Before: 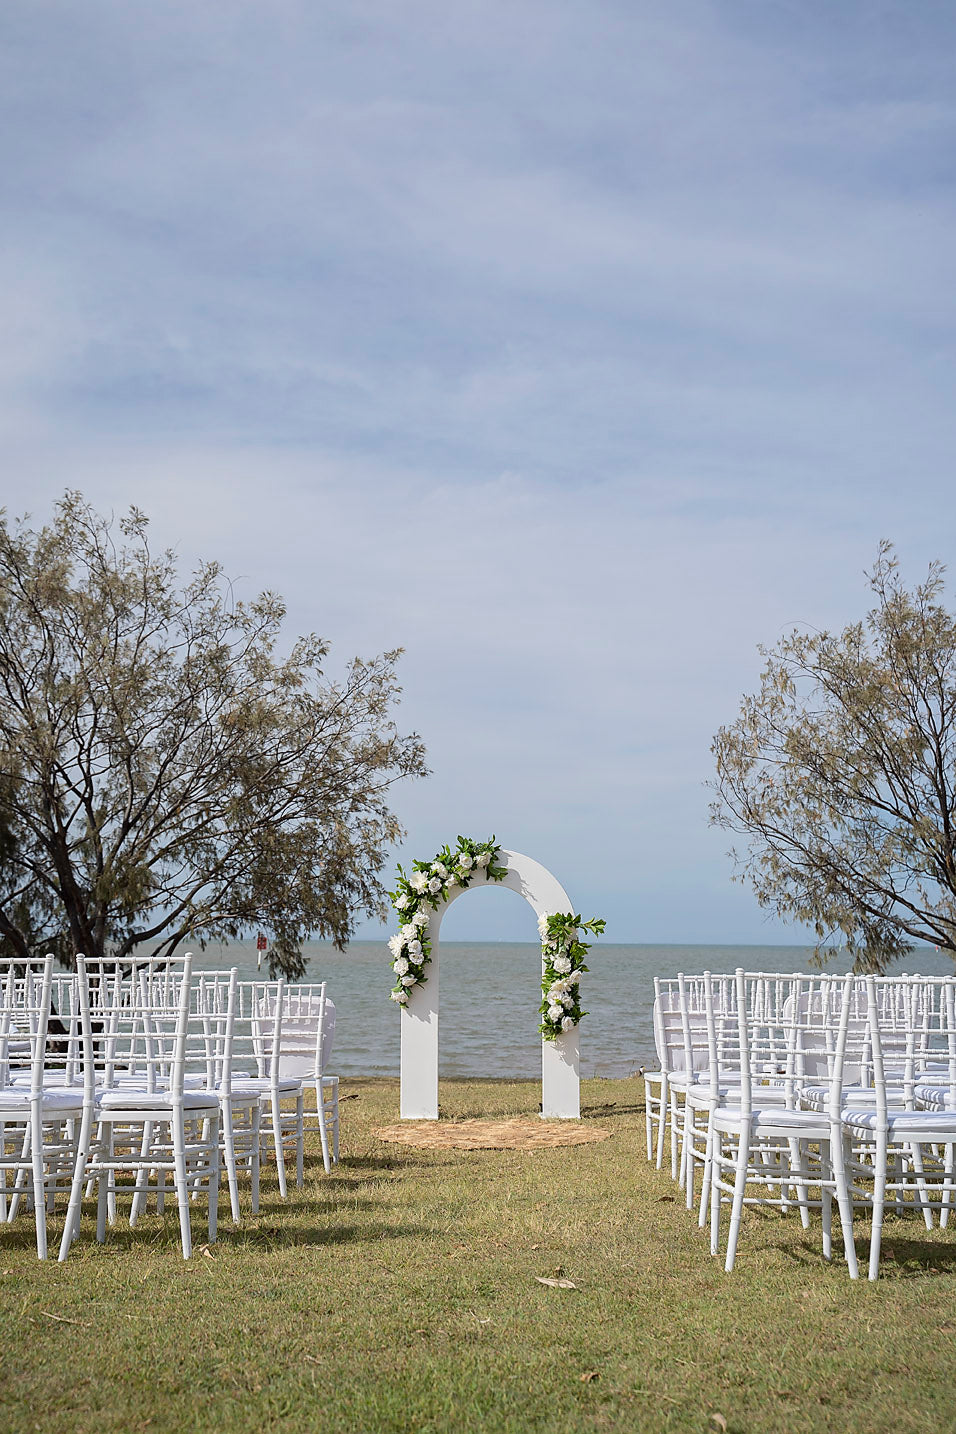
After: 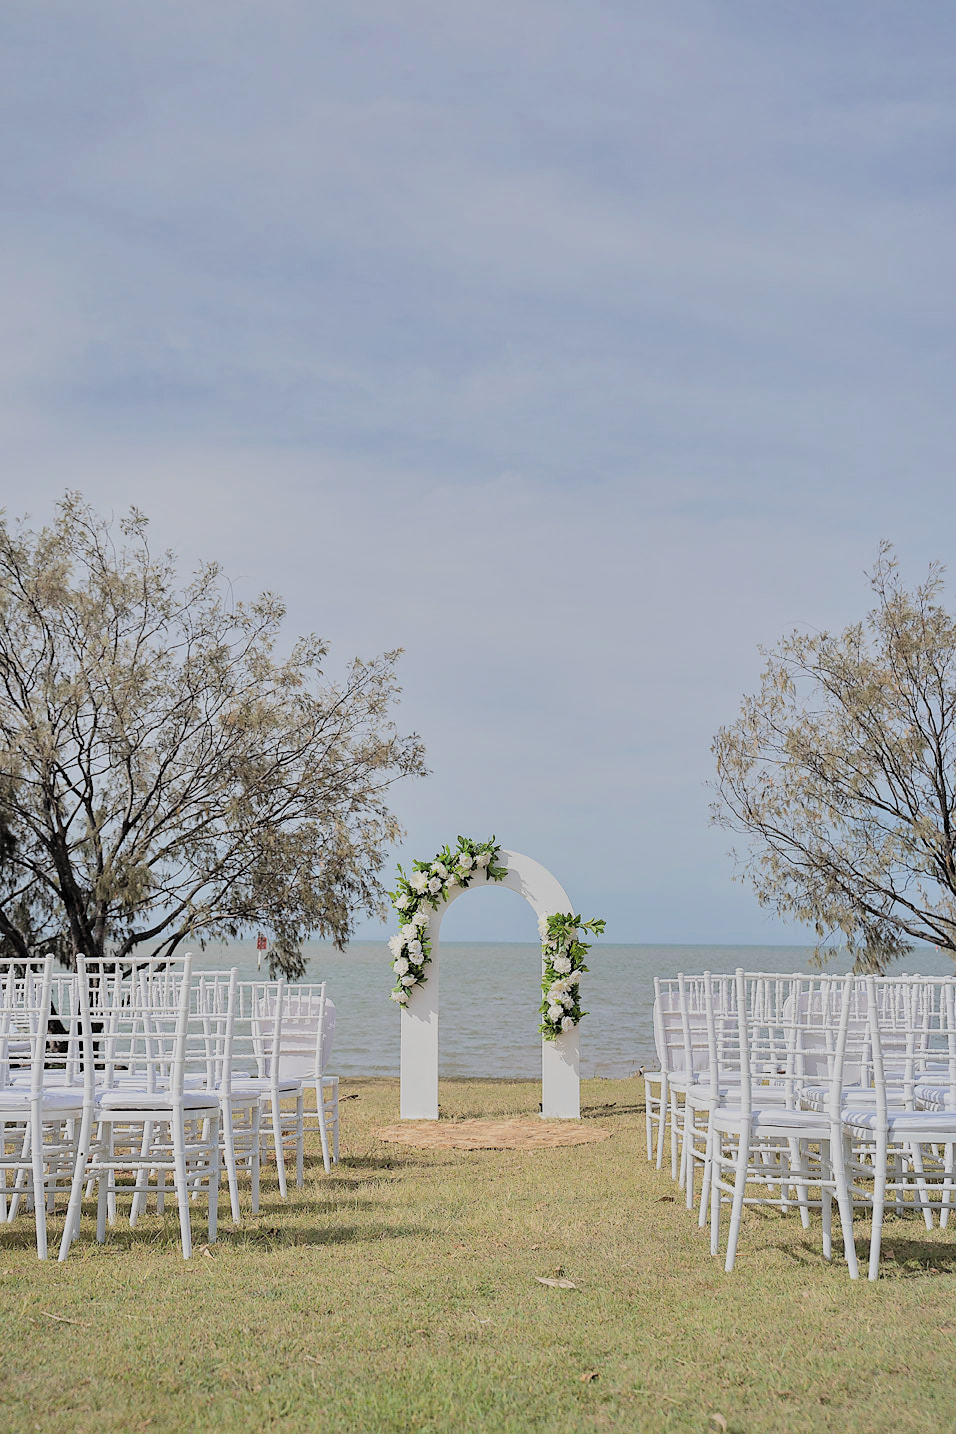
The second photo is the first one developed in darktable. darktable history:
contrast brightness saturation: brightness 0.274
filmic rgb: black relative exposure -8.86 EV, white relative exposure 4.98 EV, target black luminance 0%, hardness 3.79, latitude 66.71%, contrast 0.819, highlights saturation mix 10.57%, shadows ↔ highlights balance 20.48%, iterations of high-quality reconstruction 0
shadows and highlights: low approximation 0.01, soften with gaussian
